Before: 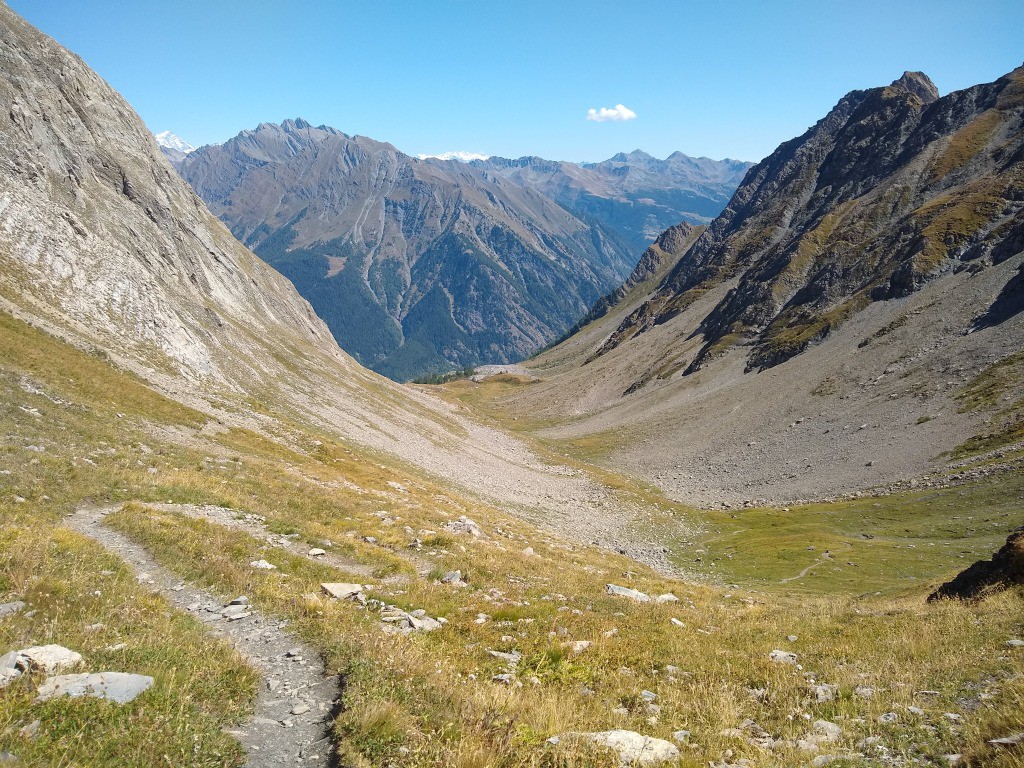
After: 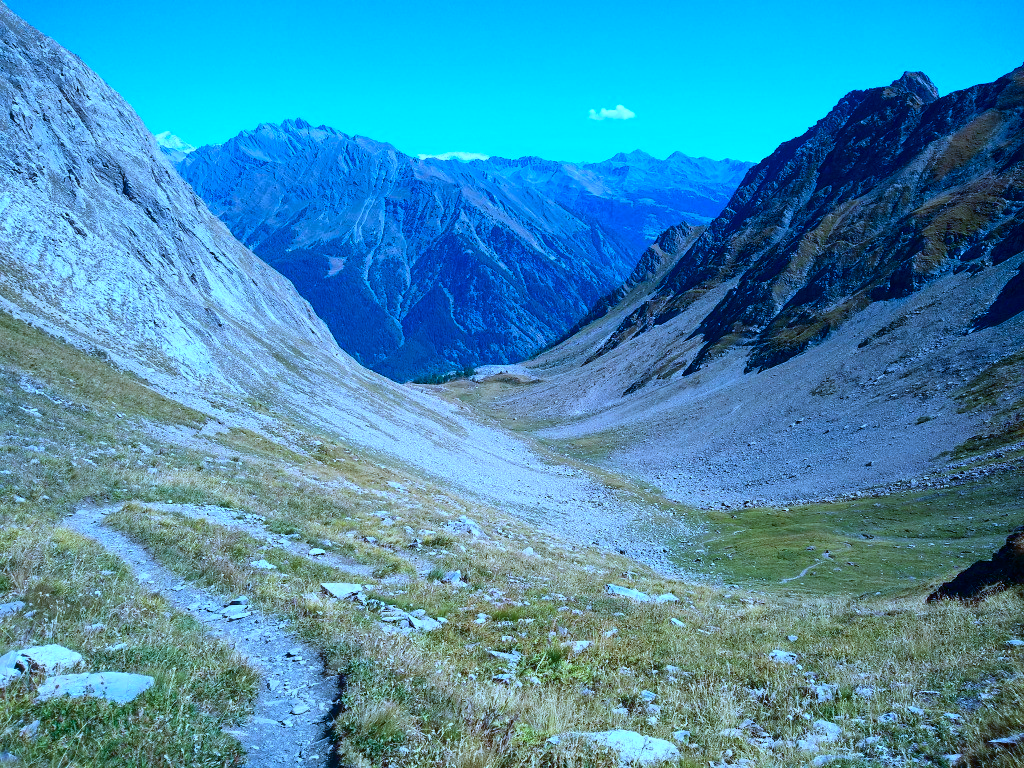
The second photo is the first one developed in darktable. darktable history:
color calibration: illuminant as shot in camera, x 0.443, y 0.413, temperature 2910.23 K
contrast brightness saturation: contrast 0.193, brightness -0.114, saturation 0.207
